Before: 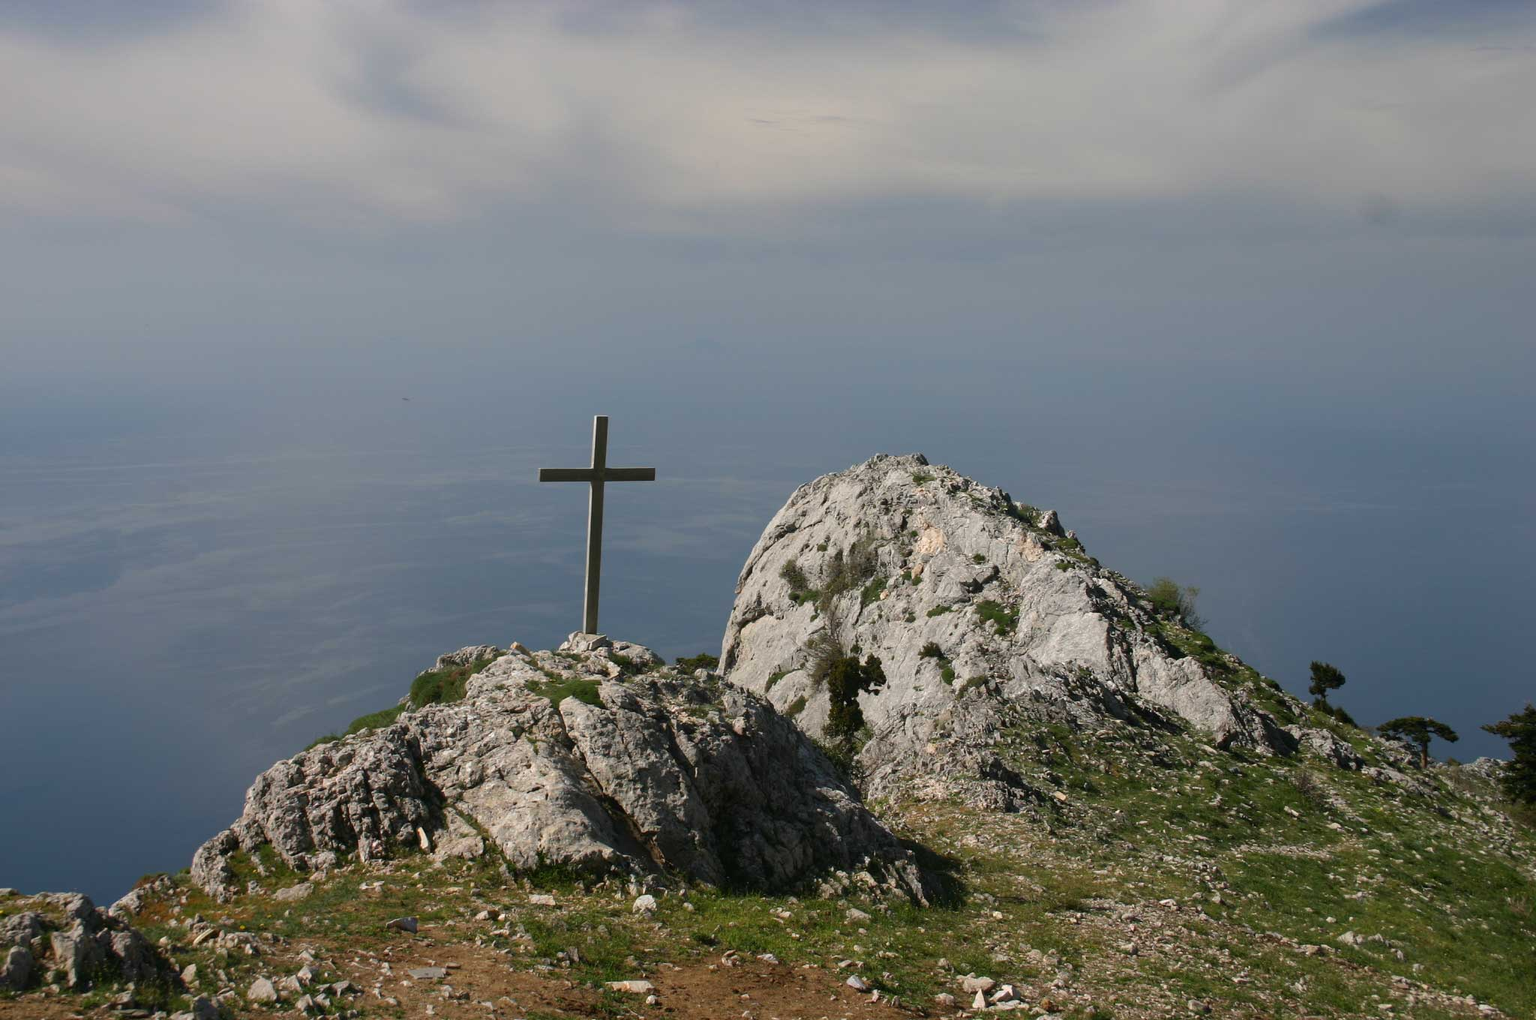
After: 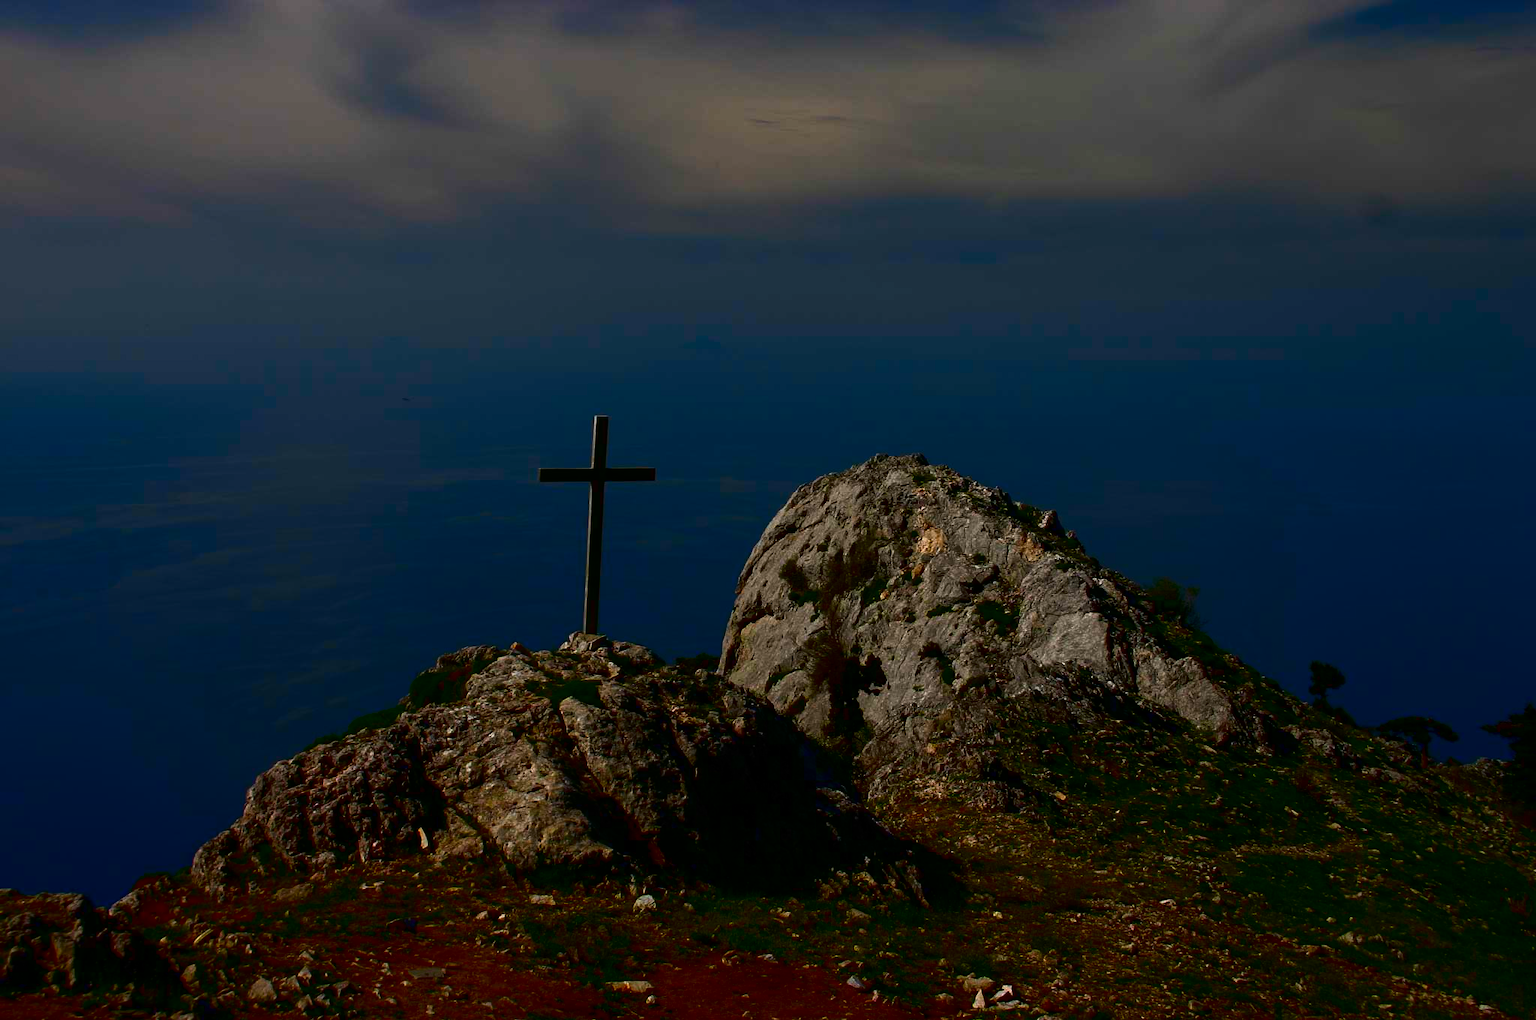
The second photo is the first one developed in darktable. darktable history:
rotate and perspective: crop left 0, crop top 0
contrast brightness saturation: brightness -1, saturation 1
